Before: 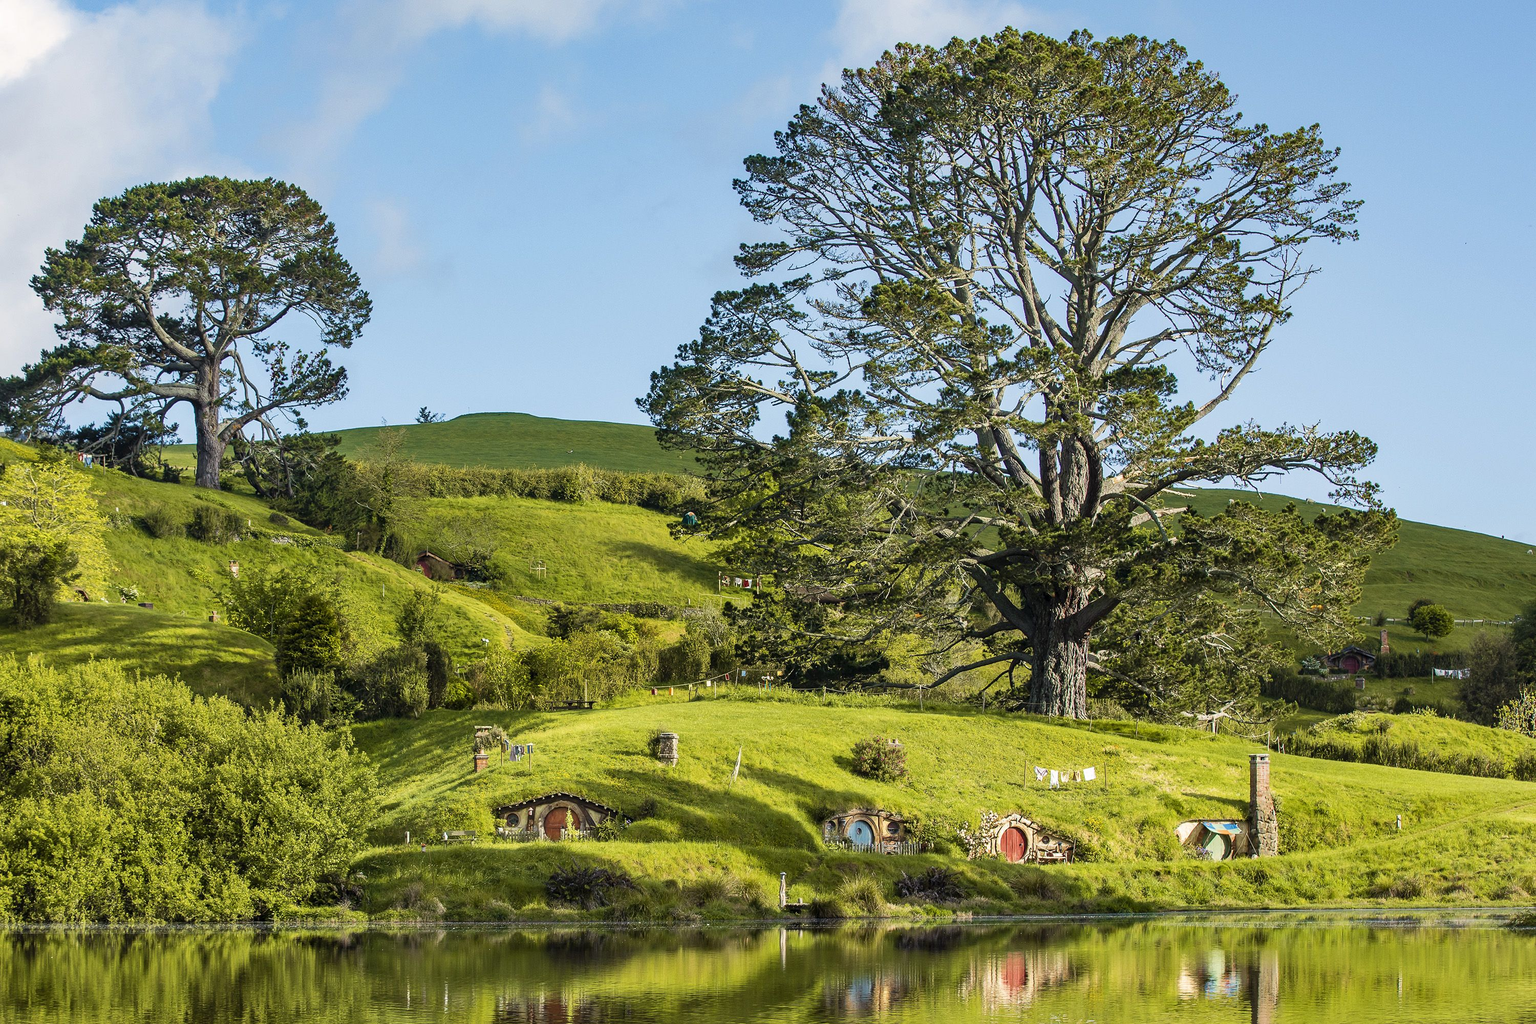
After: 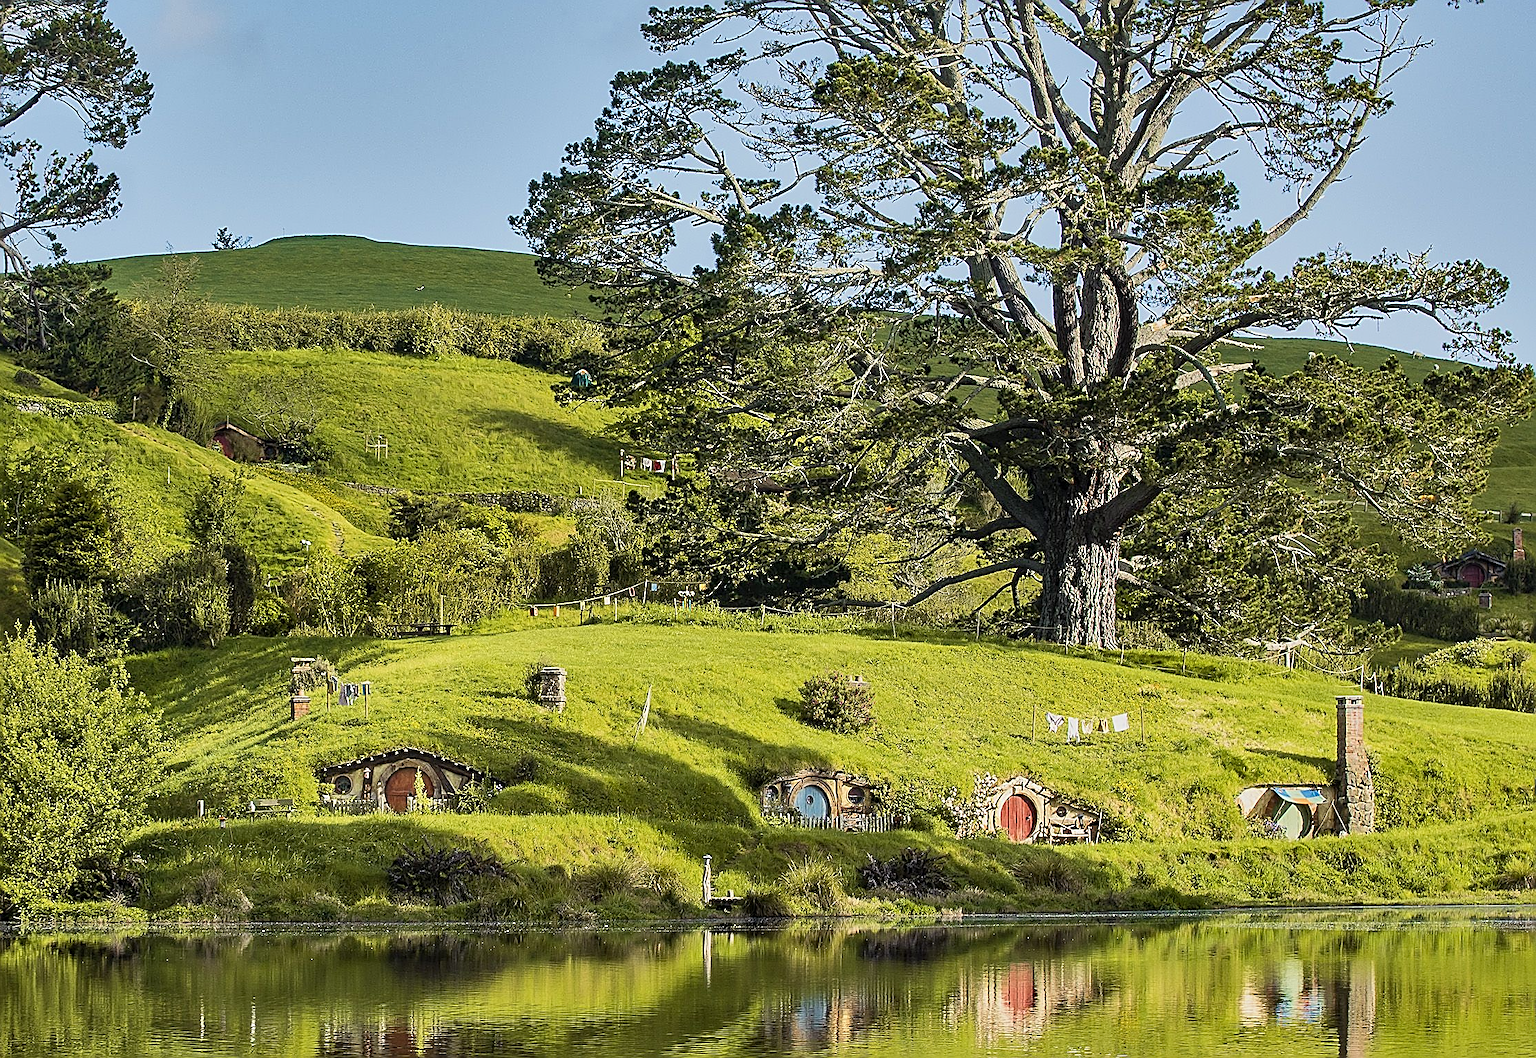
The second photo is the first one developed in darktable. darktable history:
sharpen: amount 1.016
tone equalizer: -8 EV -0.002 EV, -7 EV 0.004 EV, -6 EV -0.015 EV, -5 EV 0.019 EV, -4 EV -0.016 EV, -3 EV 0.007 EV, -2 EV -0.045 EV, -1 EV -0.316 EV, +0 EV -0.569 EV, edges refinement/feathering 500, mask exposure compensation -1.57 EV, preserve details guided filter
crop: left 16.837%, top 23.287%, right 8.97%
shadows and highlights: shadows 11.38, white point adjustment 1.2, soften with gaussian
